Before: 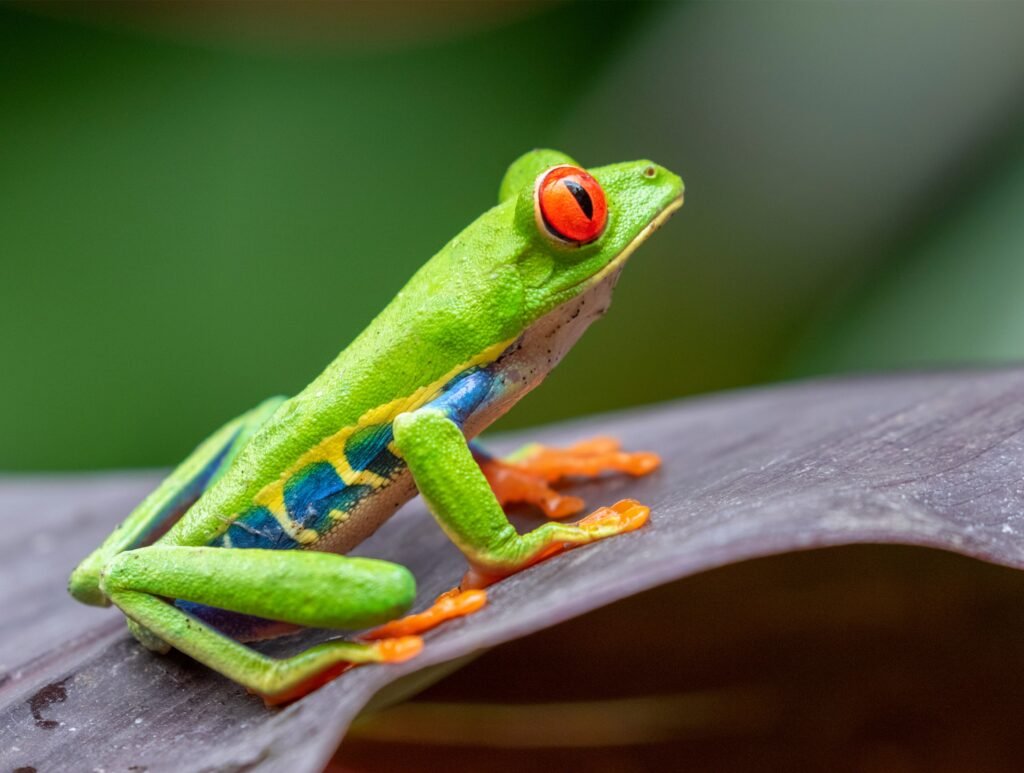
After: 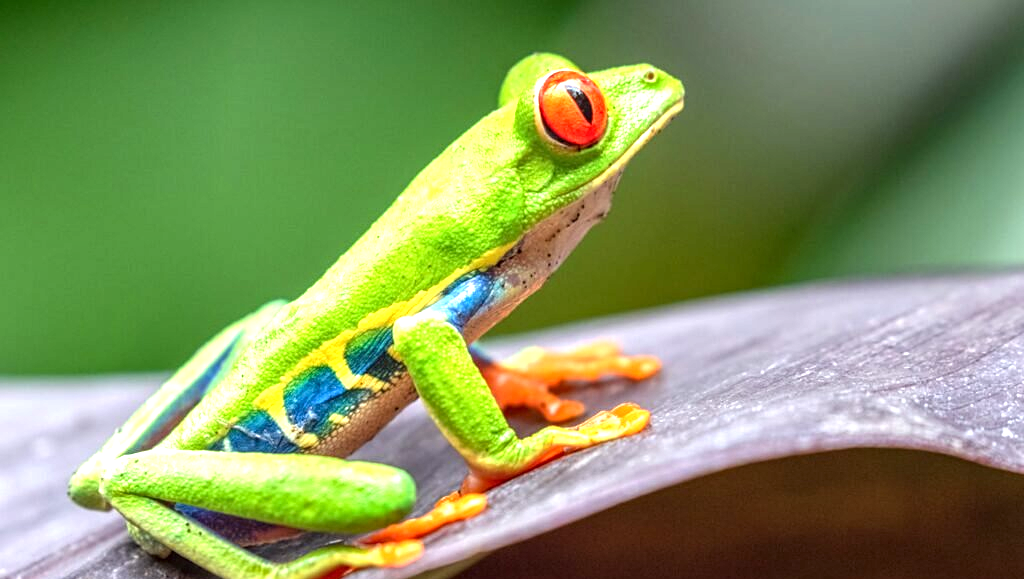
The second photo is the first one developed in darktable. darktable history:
crop and rotate: top 12.5%, bottom 12.5%
exposure: exposure 1 EV, compensate highlight preservation false
local contrast: detail 130%
sharpen: amount 0.2
